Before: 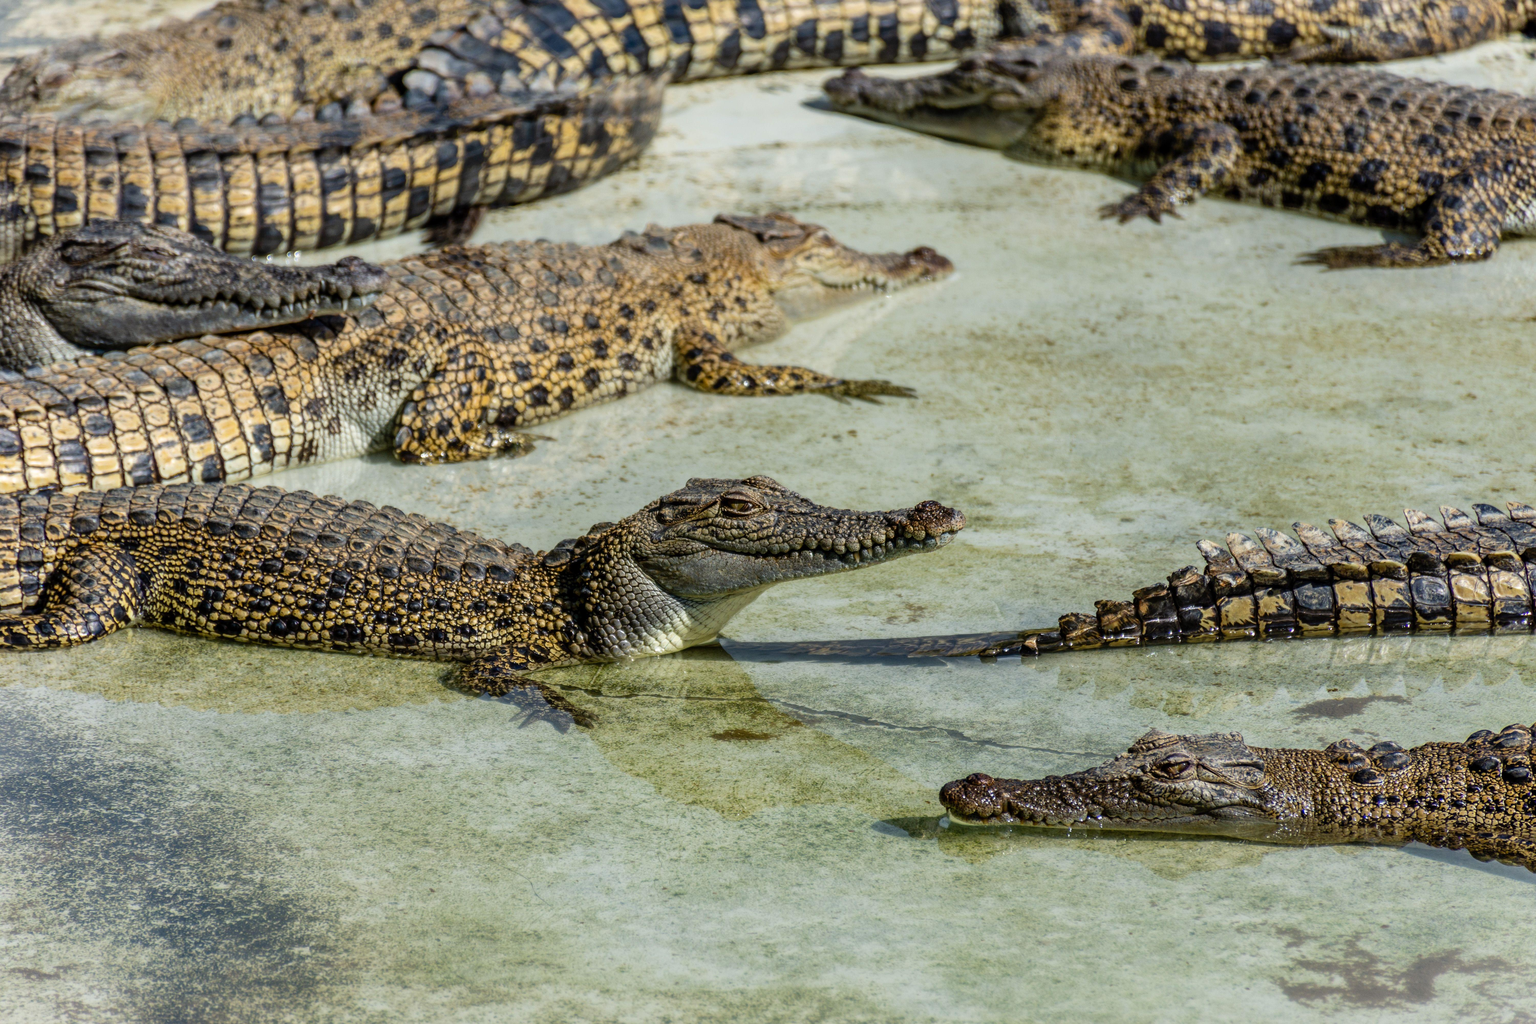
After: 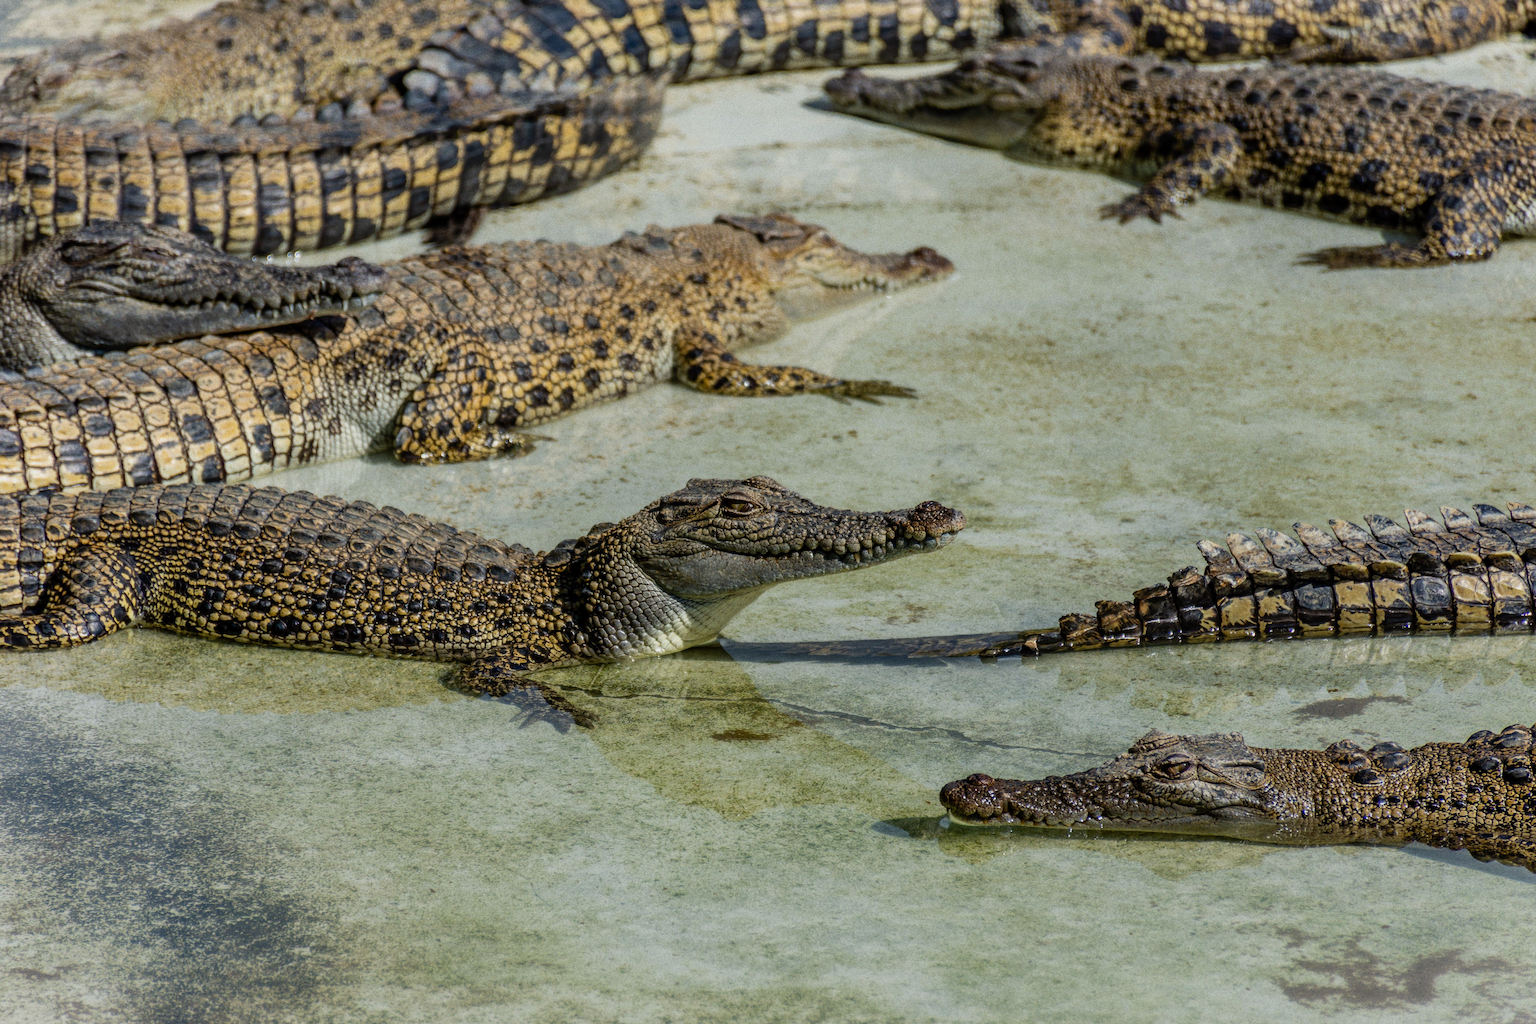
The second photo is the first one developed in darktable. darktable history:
exposure: exposure -0.293 EV, compensate highlight preservation false
grain: on, module defaults
